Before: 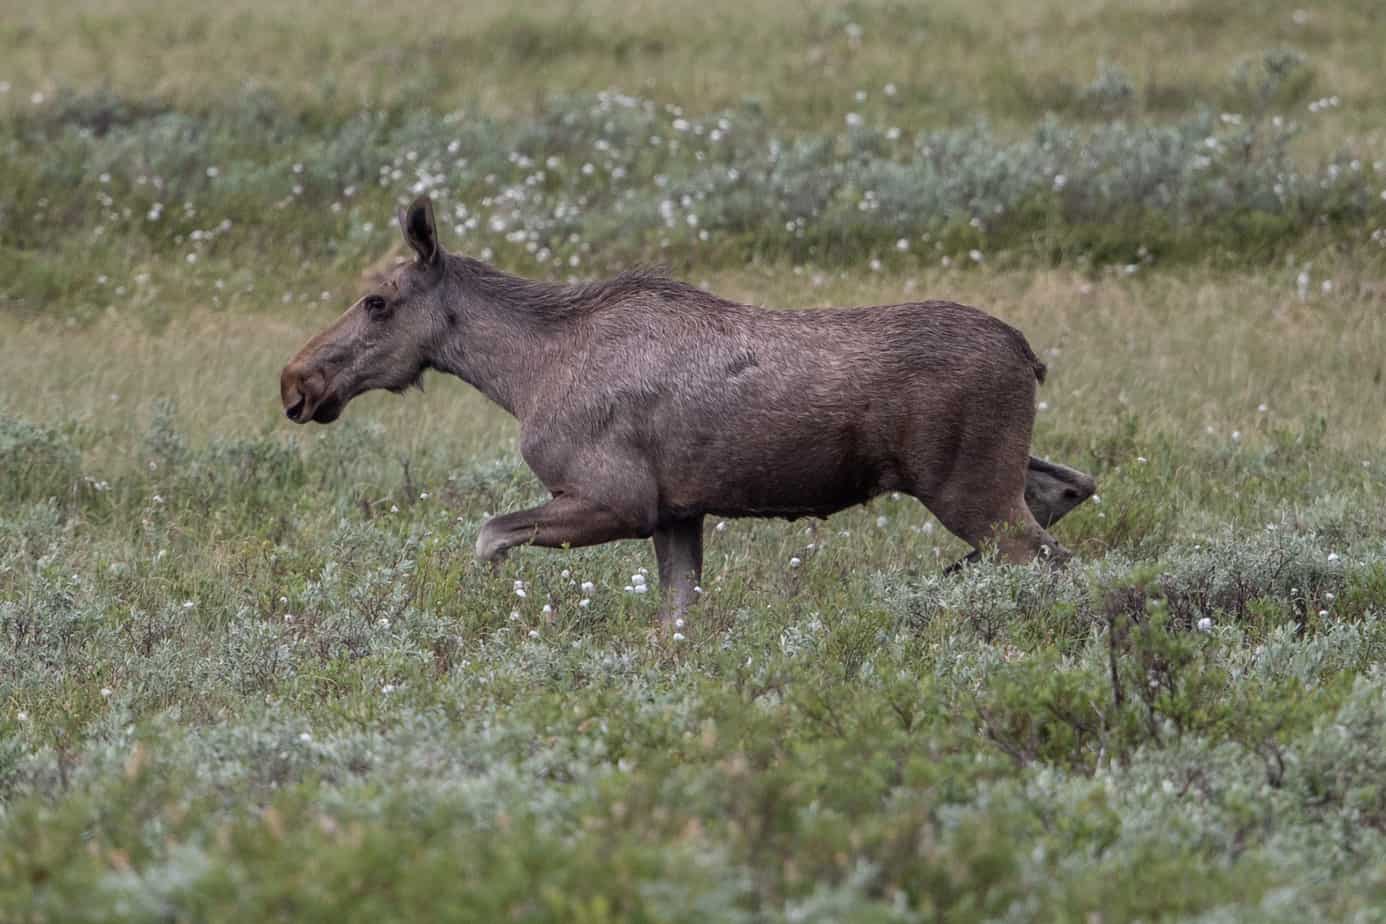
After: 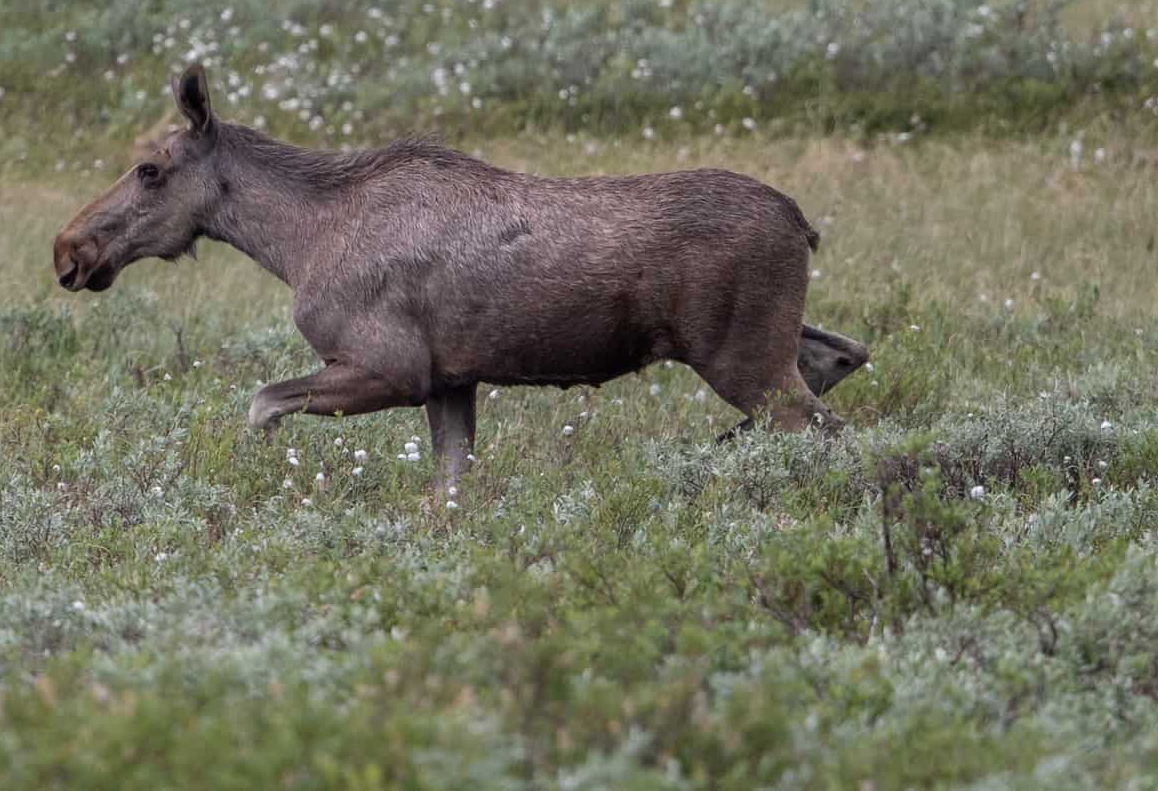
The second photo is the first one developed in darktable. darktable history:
crop: left 16.395%, top 14.296%
color zones: curves: ch0 [(0, 0.5) (0.143, 0.5) (0.286, 0.5) (0.429, 0.5) (0.571, 0.5) (0.714, 0.476) (0.857, 0.5) (1, 0.5)]; ch2 [(0, 0.5) (0.143, 0.5) (0.286, 0.5) (0.429, 0.5) (0.571, 0.5) (0.714, 0.487) (0.857, 0.5) (1, 0.5)]
